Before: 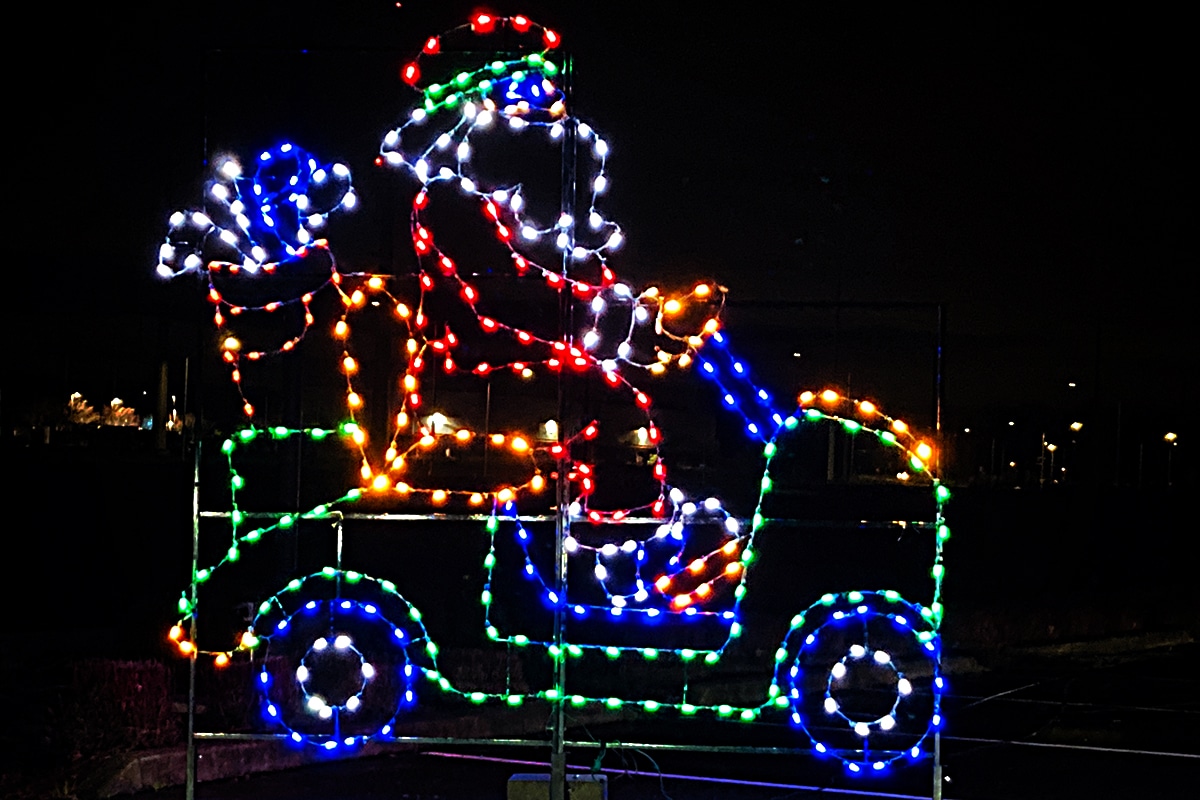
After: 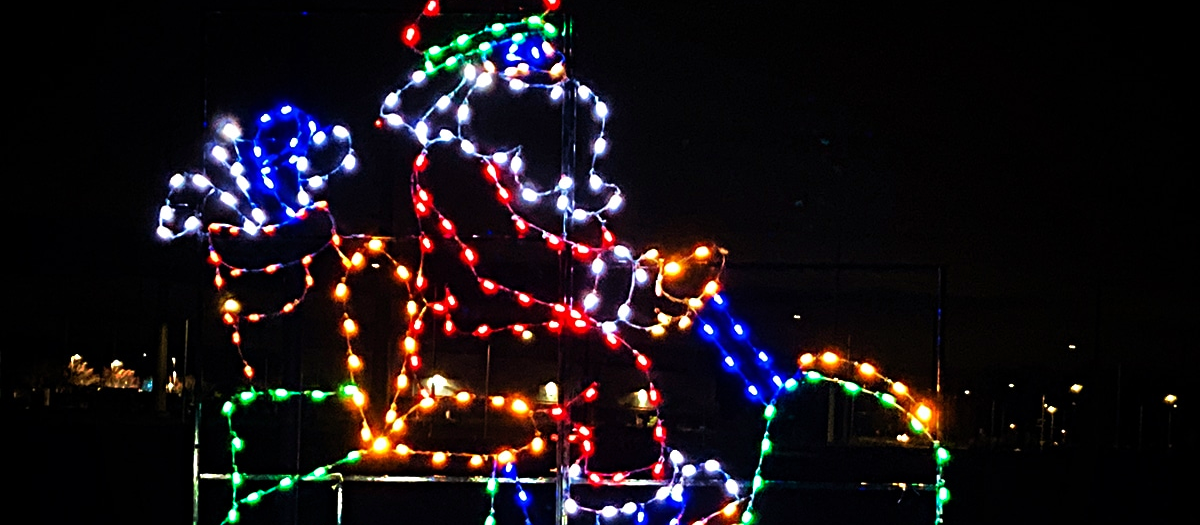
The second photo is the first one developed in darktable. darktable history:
crop and rotate: top 4.848%, bottom 29.503%
velvia: strength 39.63%
